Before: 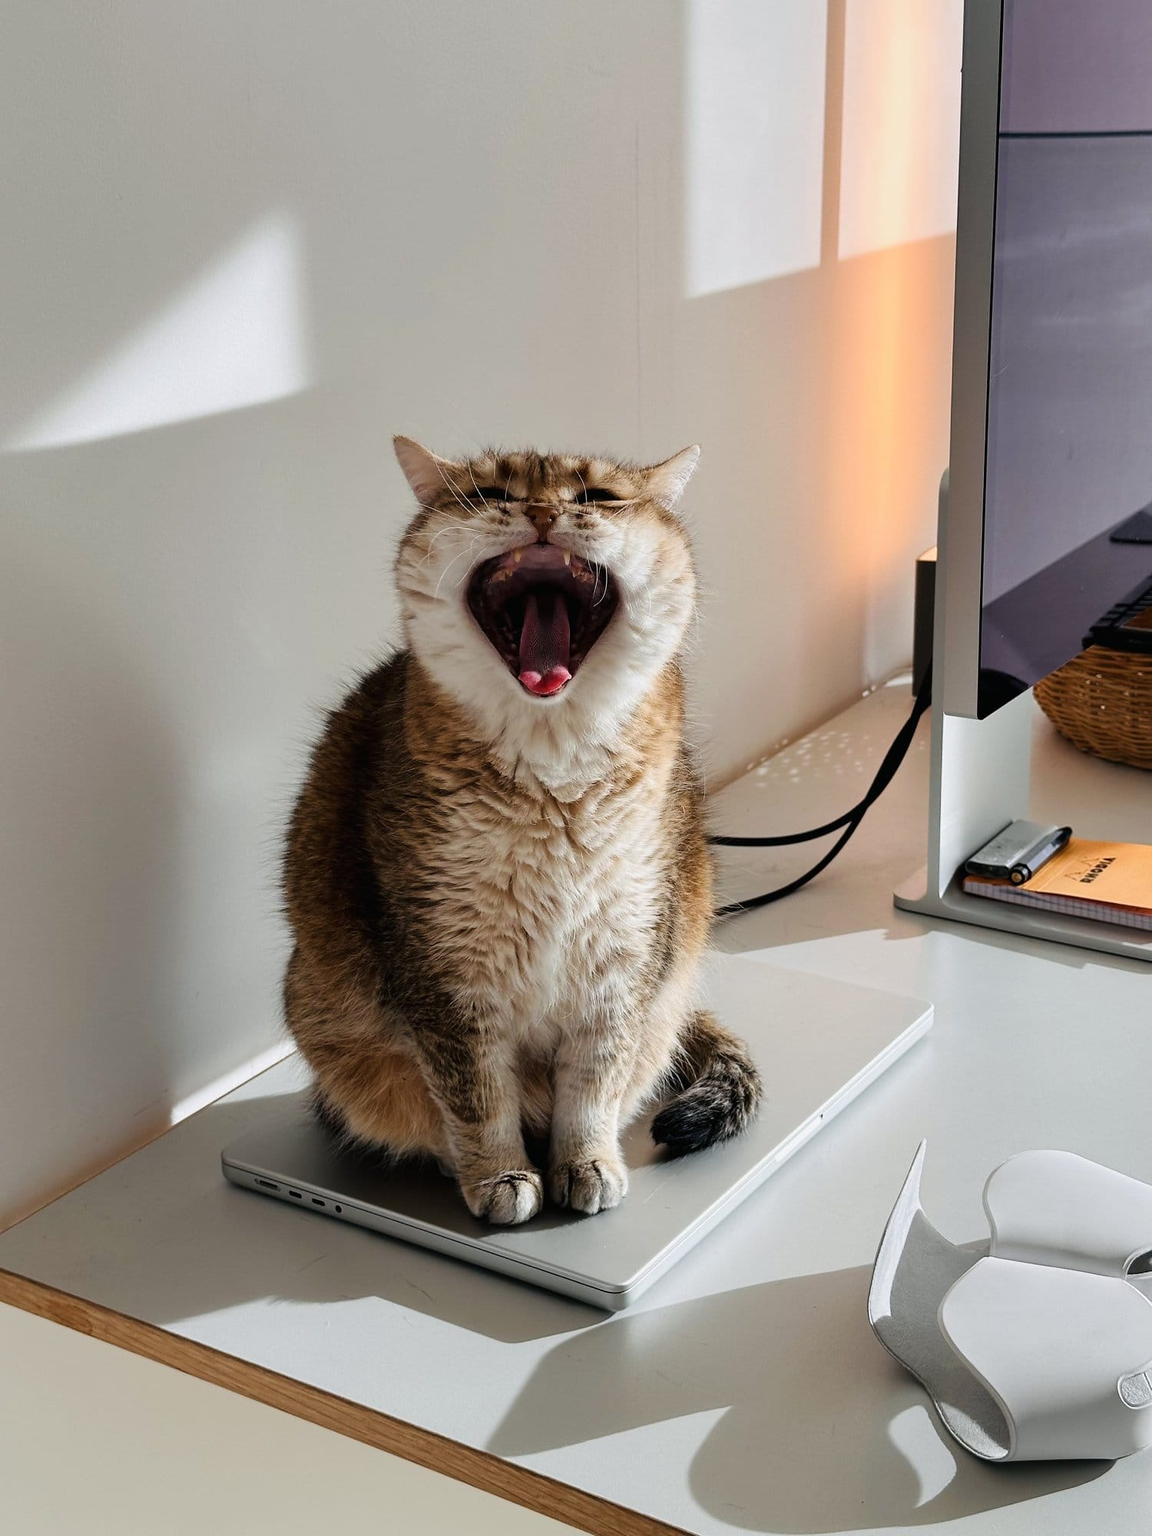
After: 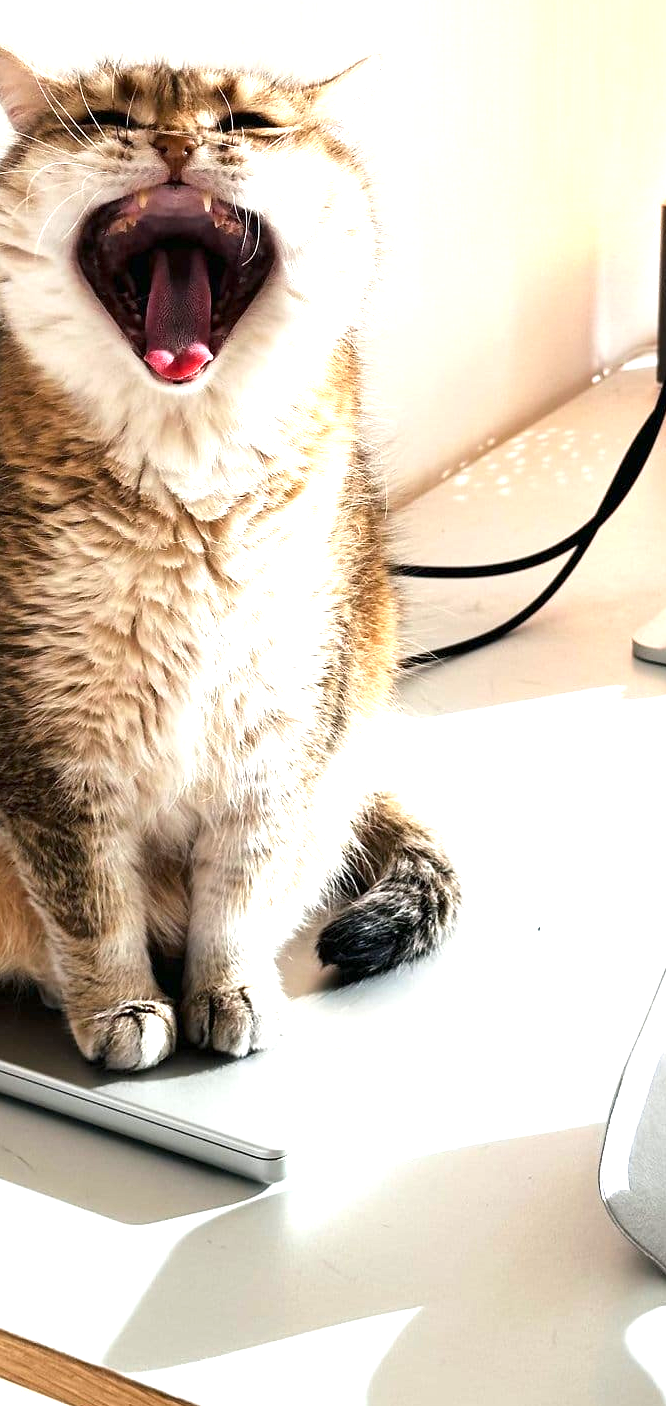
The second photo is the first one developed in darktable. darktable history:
crop: left 35.432%, top 26.233%, right 20.145%, bottom 3.432%
exposure: black level correction 0.001, exposure 1.398 EV, compensate exposure bias true, compensate highlight preservation false
